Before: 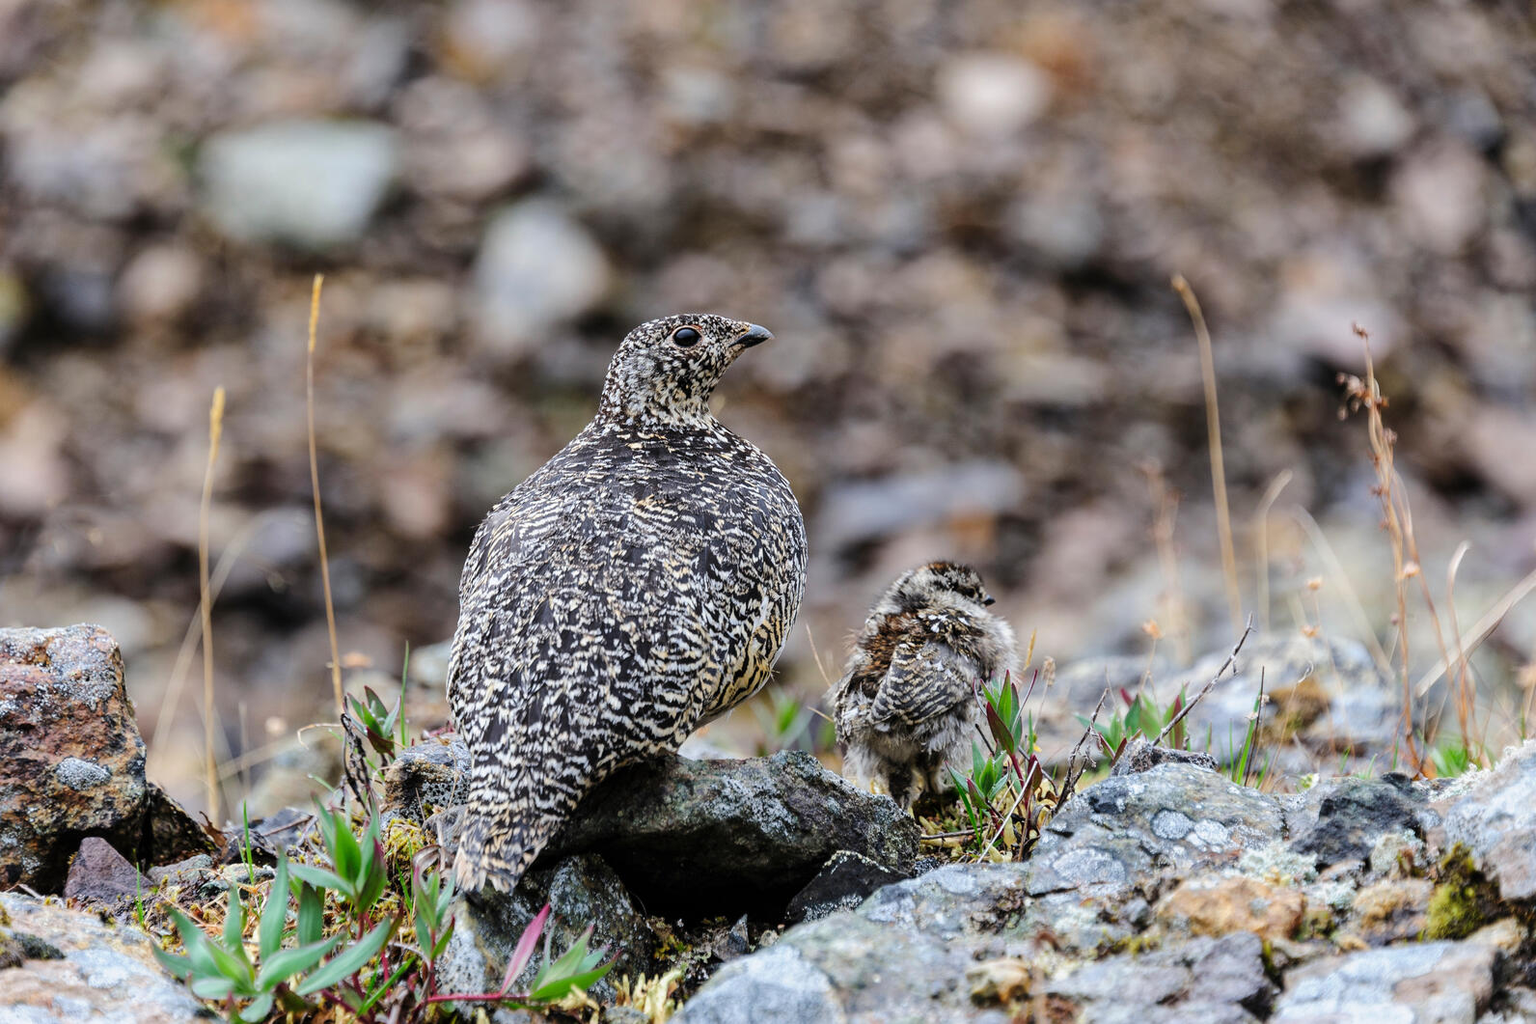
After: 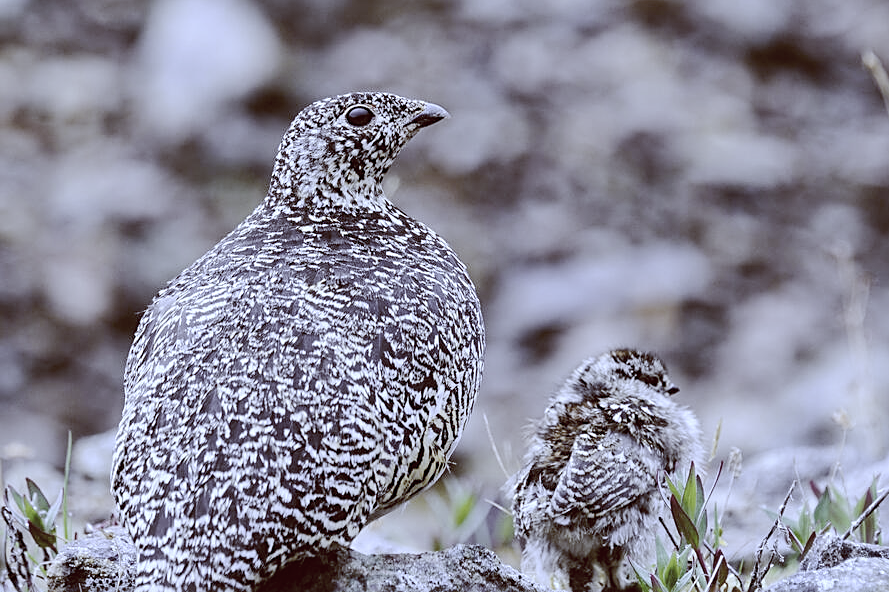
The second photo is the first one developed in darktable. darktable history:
crop and rotate: left 22.13%, top 22.054%, right 22.026%, bottom 22.102%
color correction: saturation 0.5
sharpen: on, module defaults
white balance: red 0.766, blue 1.537
color balance: lift [1.001, 1.007, 1, 0.993], gamma [1.023, 1.026, 1.01, 0.974], gain [0.964, 1.059, 1.073, 0.927]
shadows and highlights: highlights color adjustment 0%, soften with gaussian
base curve: curves: ch0 [(0, 0) (0.158, 0.273) (0.879, 0.895) (1, 1)], preserve colors none
